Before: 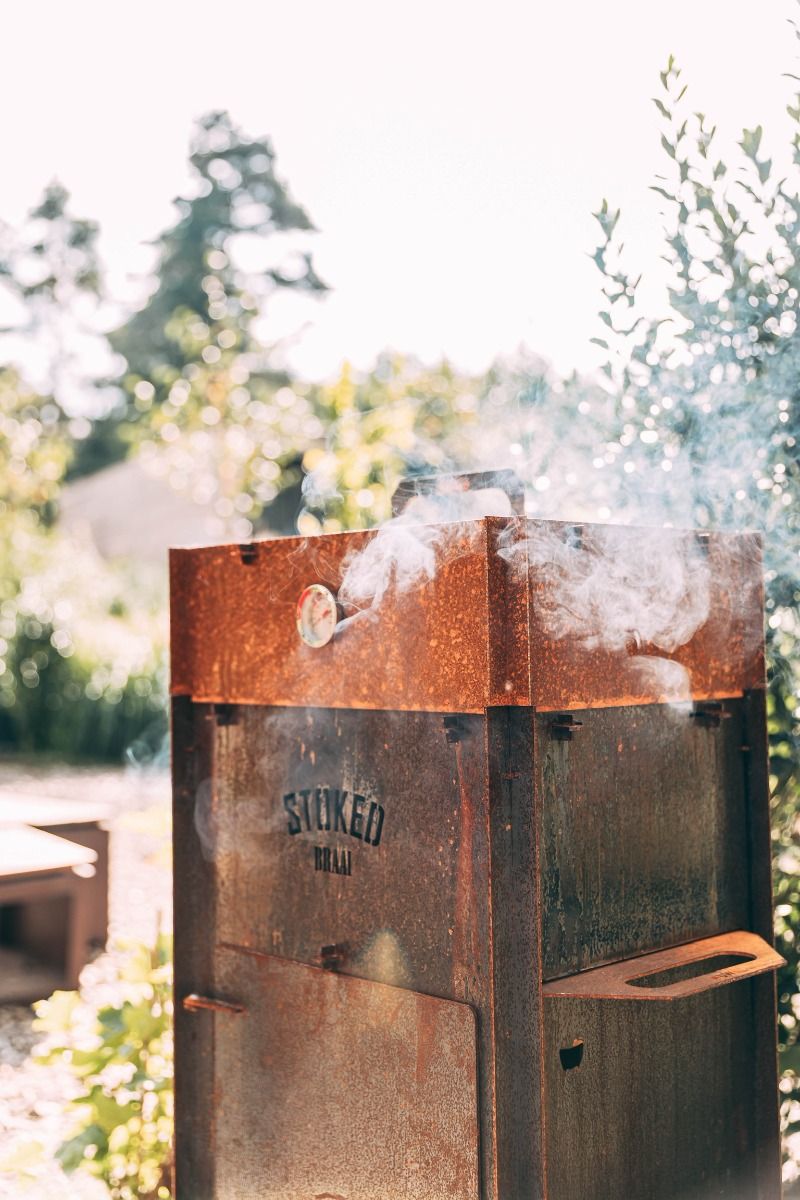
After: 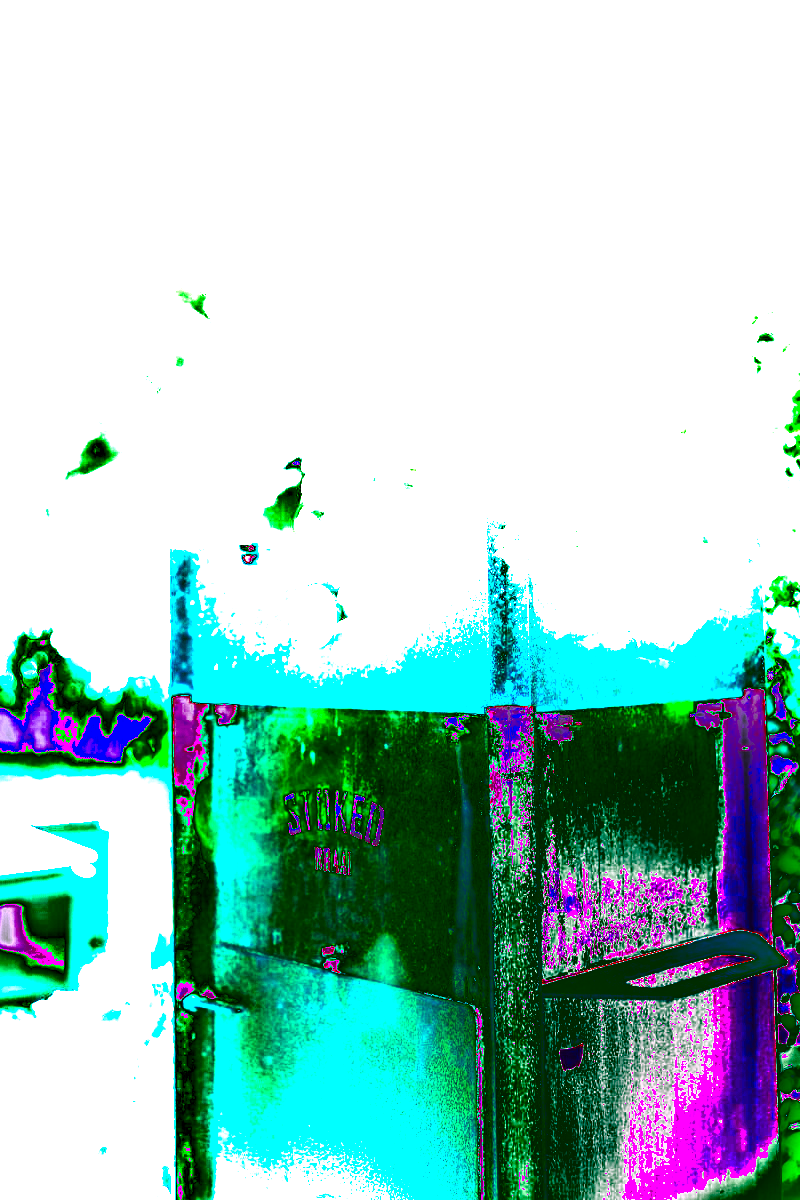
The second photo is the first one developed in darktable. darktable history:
shadows and highlights: shadows 75, highlights -60.85, soften with gaussian
white balance: red 8, blue 8
